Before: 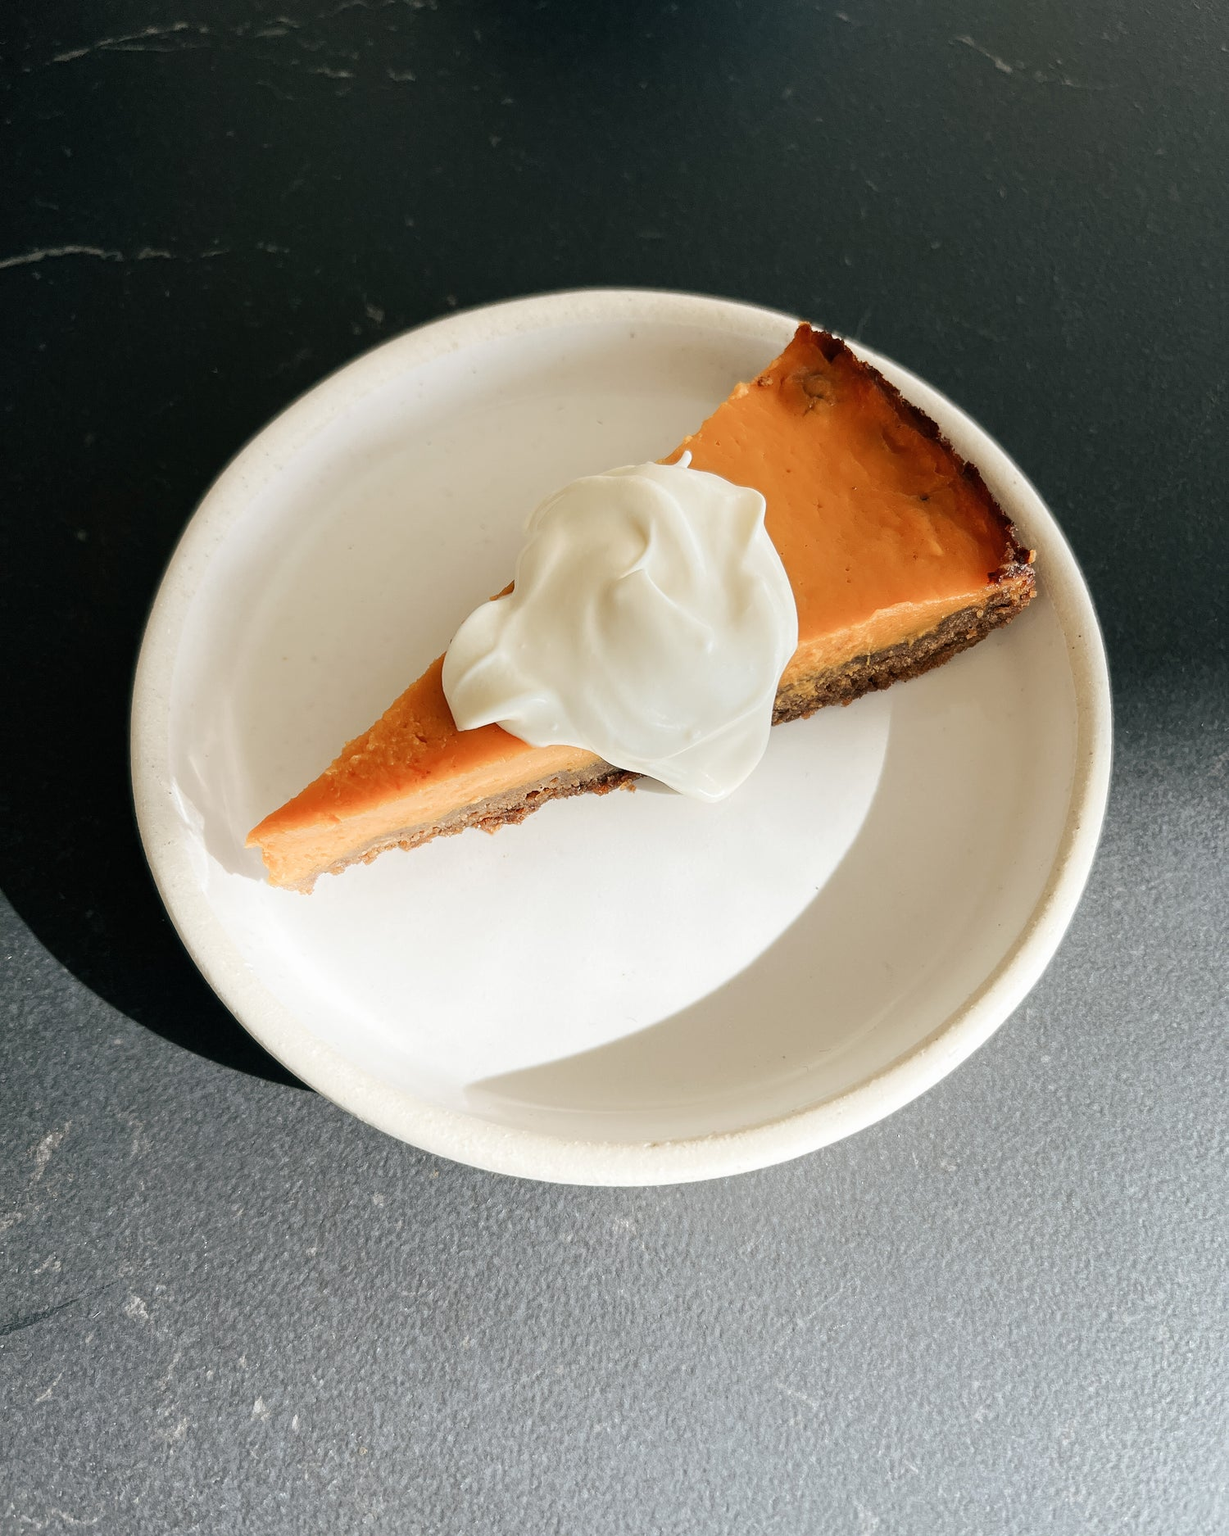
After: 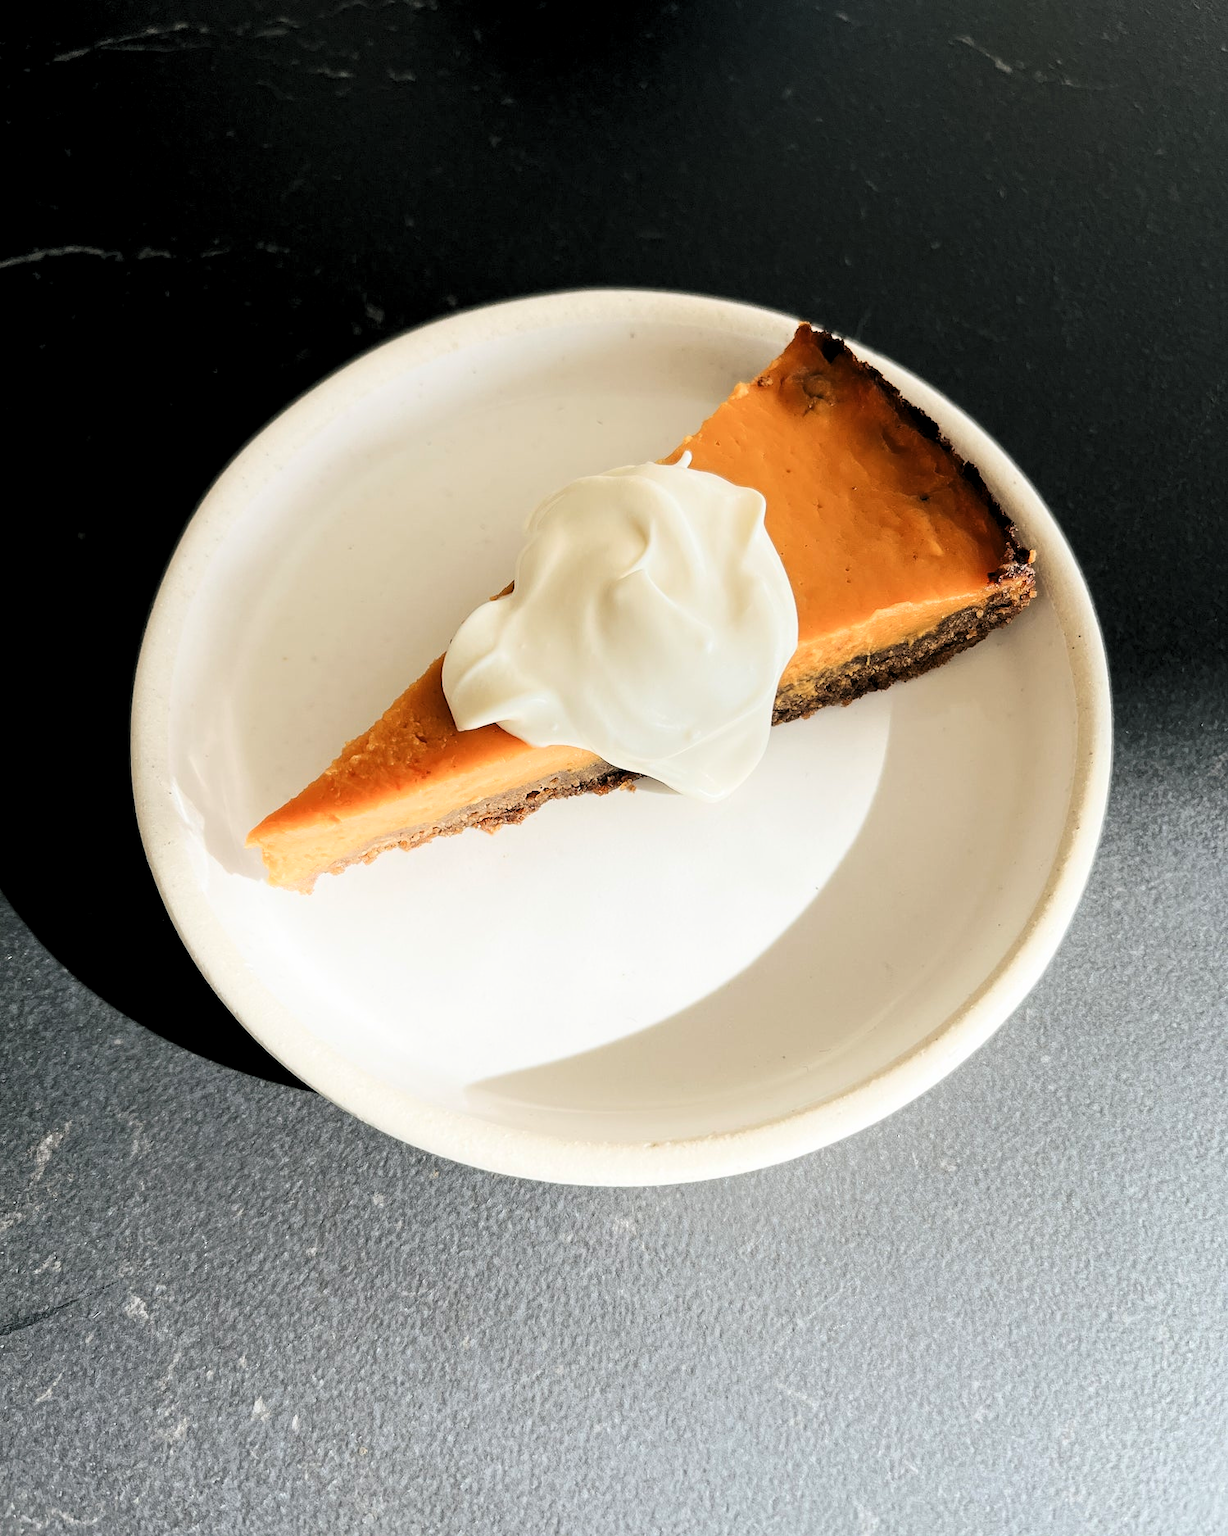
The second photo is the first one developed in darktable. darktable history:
levels: levels [0.116, 0.574, 1]
contrast brightness saturation: contrast 0.2, brightness 0.16, saturation 0.22
